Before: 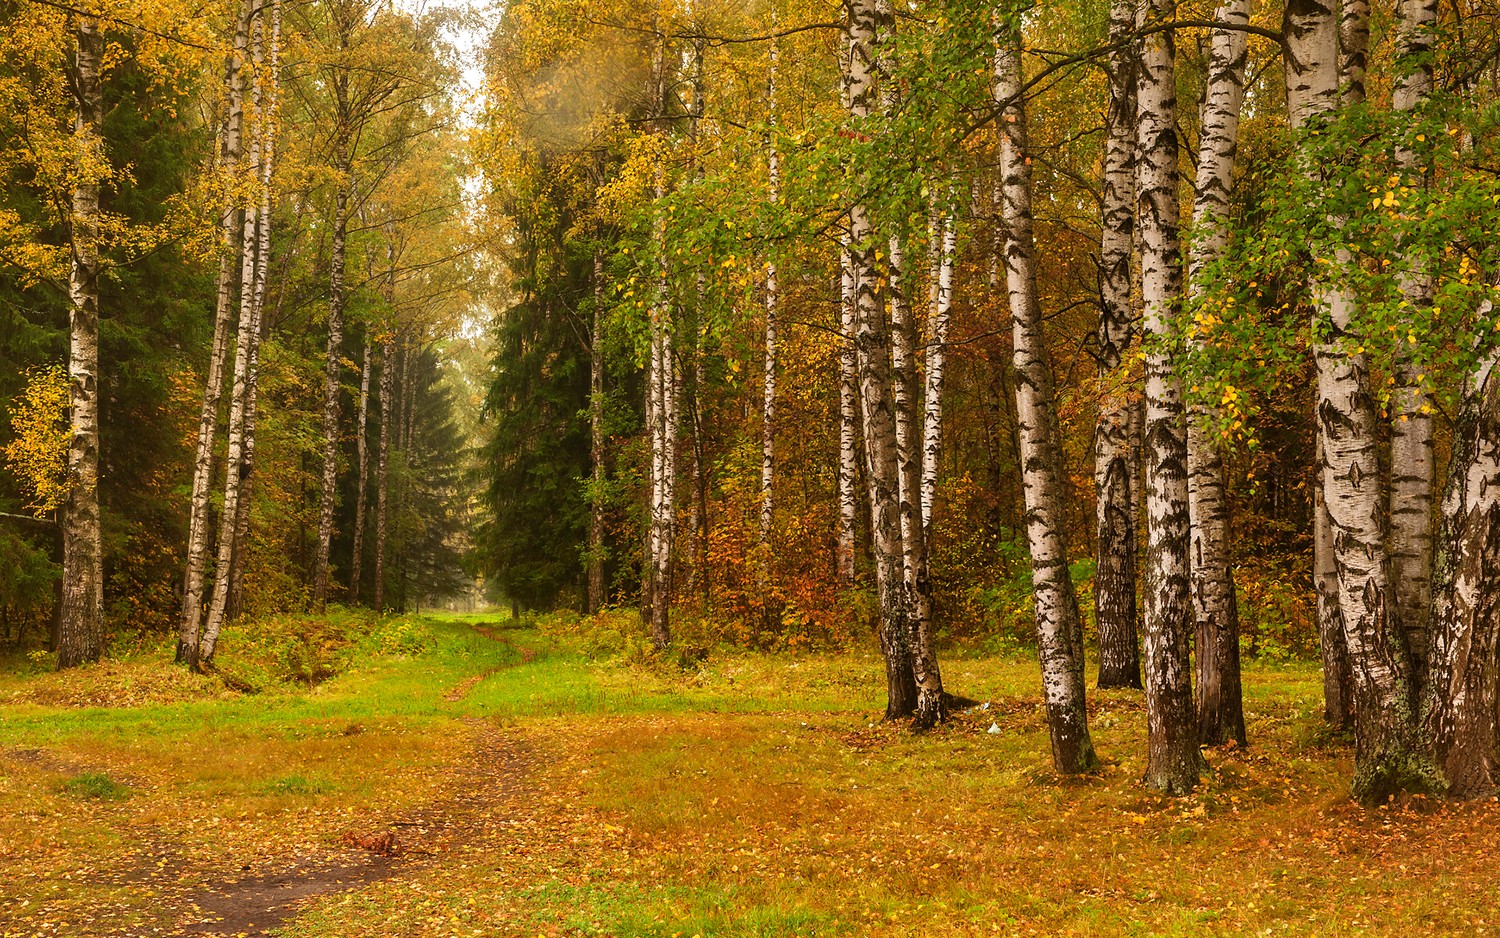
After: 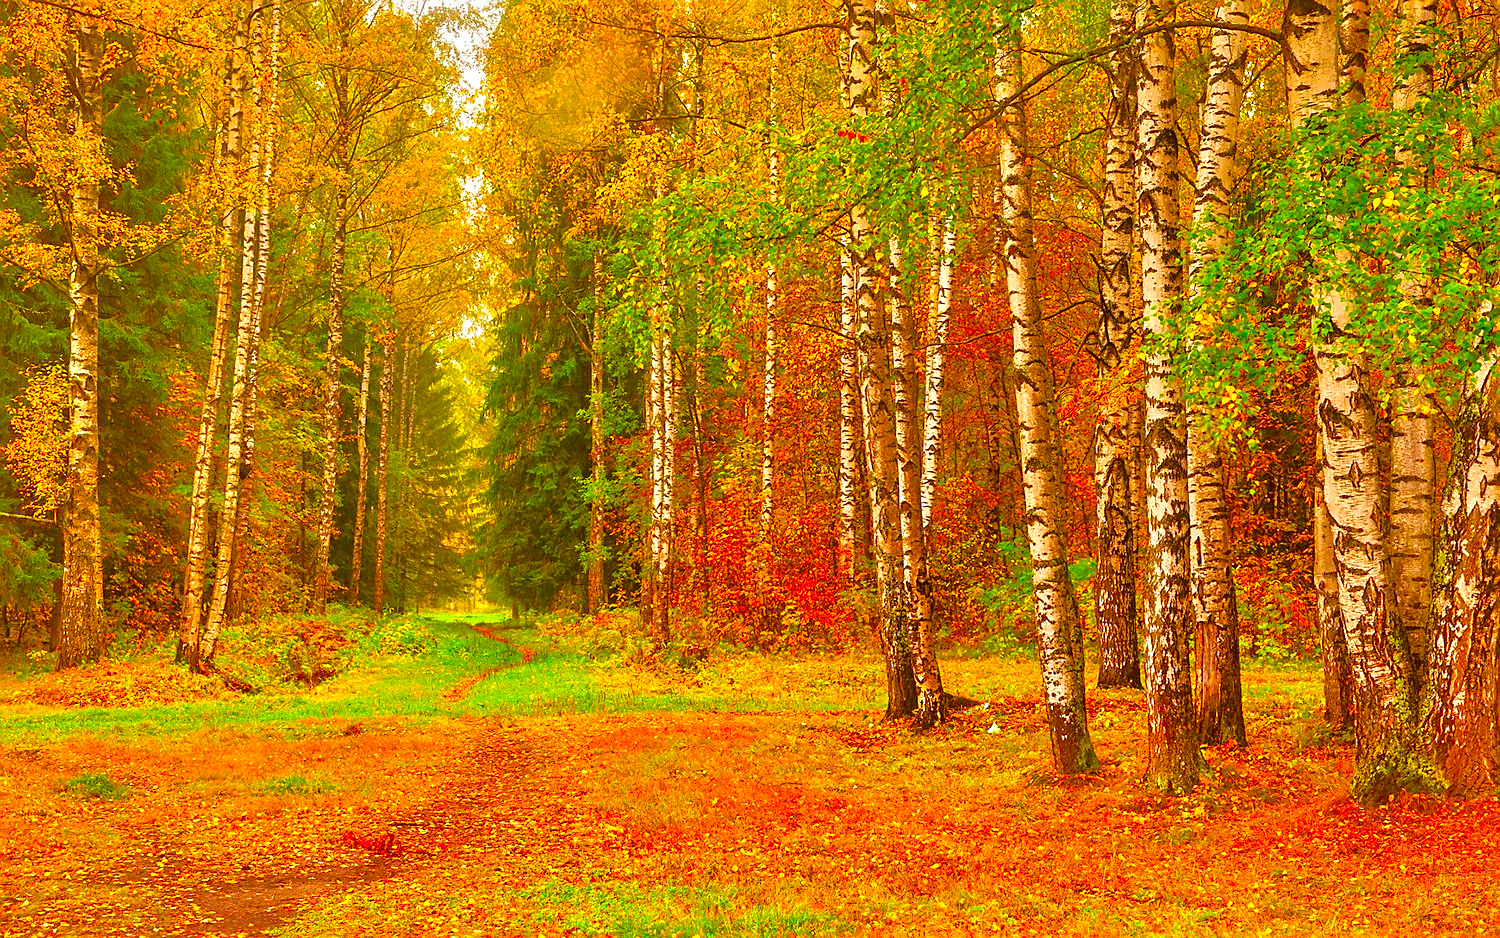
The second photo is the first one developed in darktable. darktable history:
color correction: highlights b* -0.056, saturation 2.11
tone equalizer: -8 EV 2 EV, -7 EV 1.99 EV, -6 EV 1.97 EV, -5 EV 1.97 EV, -4 EV 2 EV, -3 EV 1.49 EV, -2 EV 0.982 EV, -1 EV 0.477 EV
sharpen: on, module defaults
